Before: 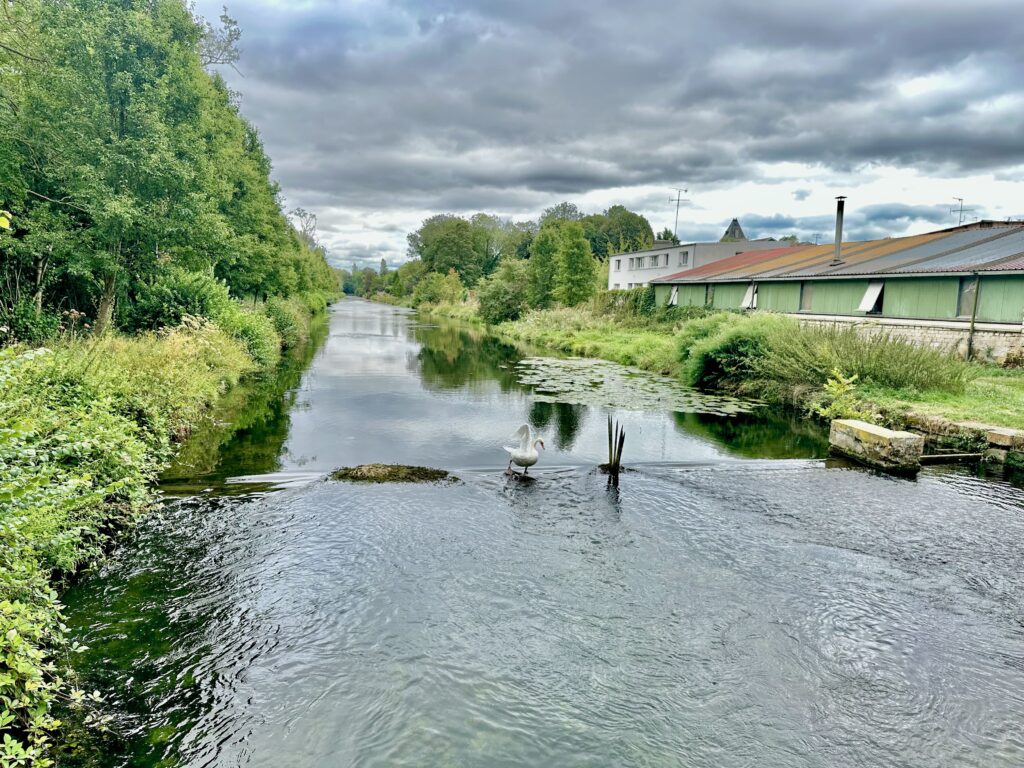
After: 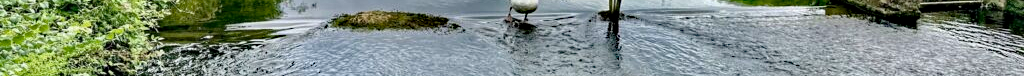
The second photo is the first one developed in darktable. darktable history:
haze removal: strength 0.5, distance 0.43, compatibility mode true, adaptive false
crop and rotate: top 59.084%, bottom 30.916%
